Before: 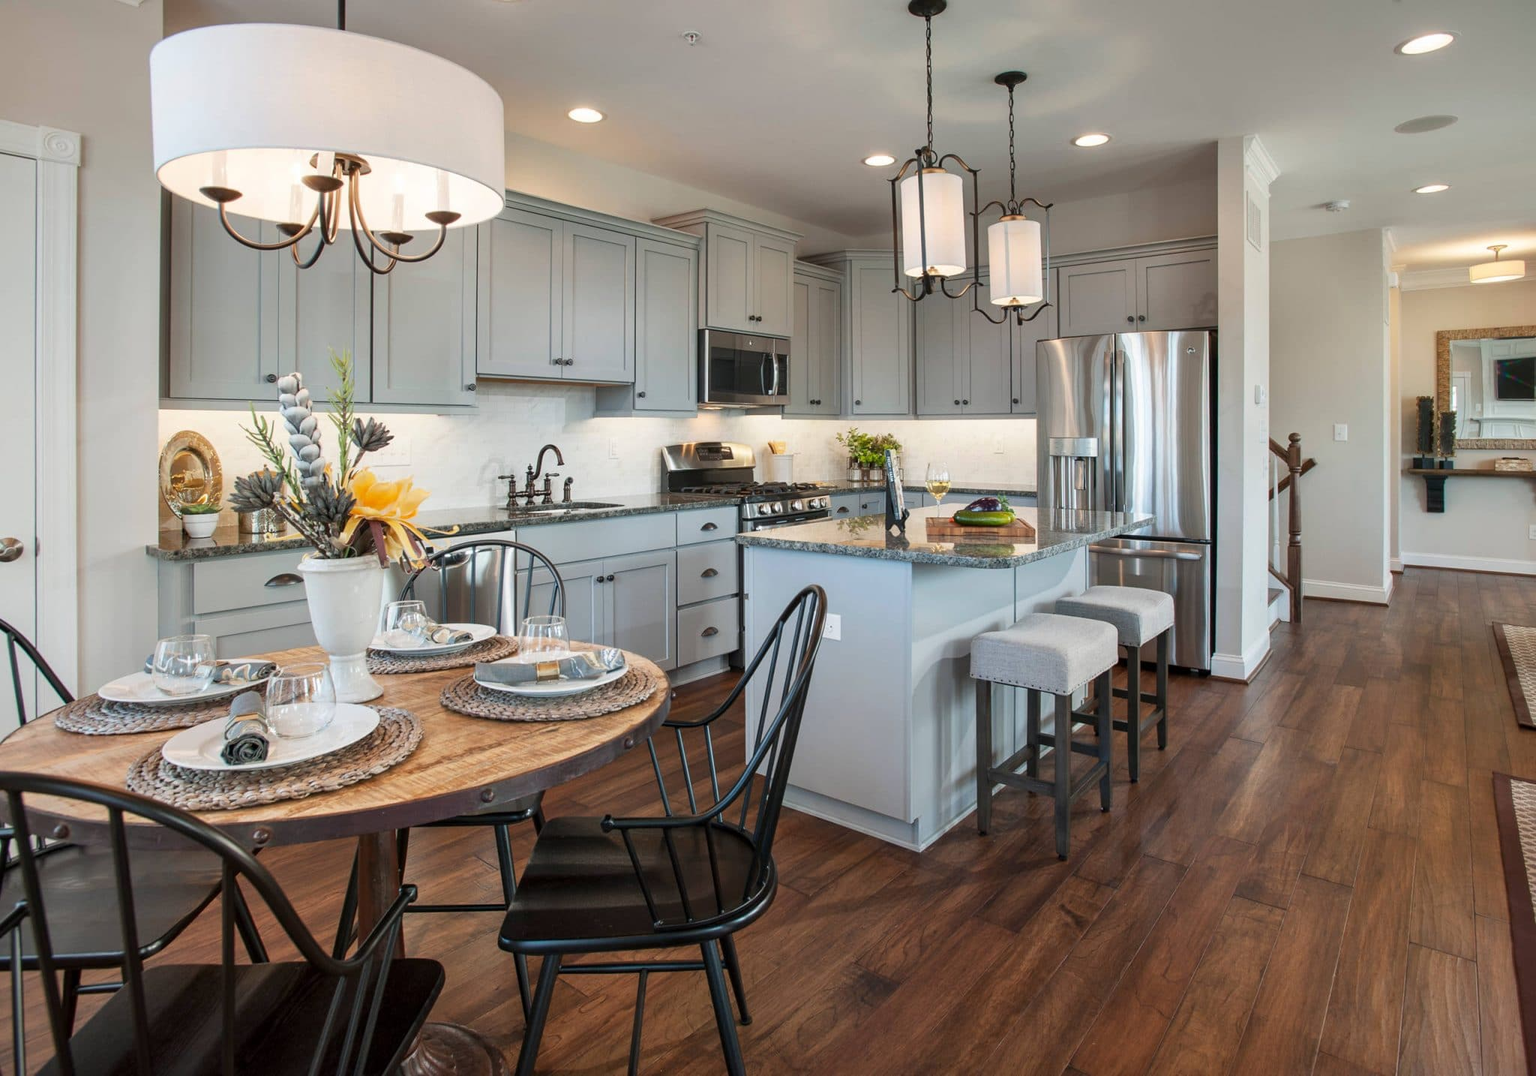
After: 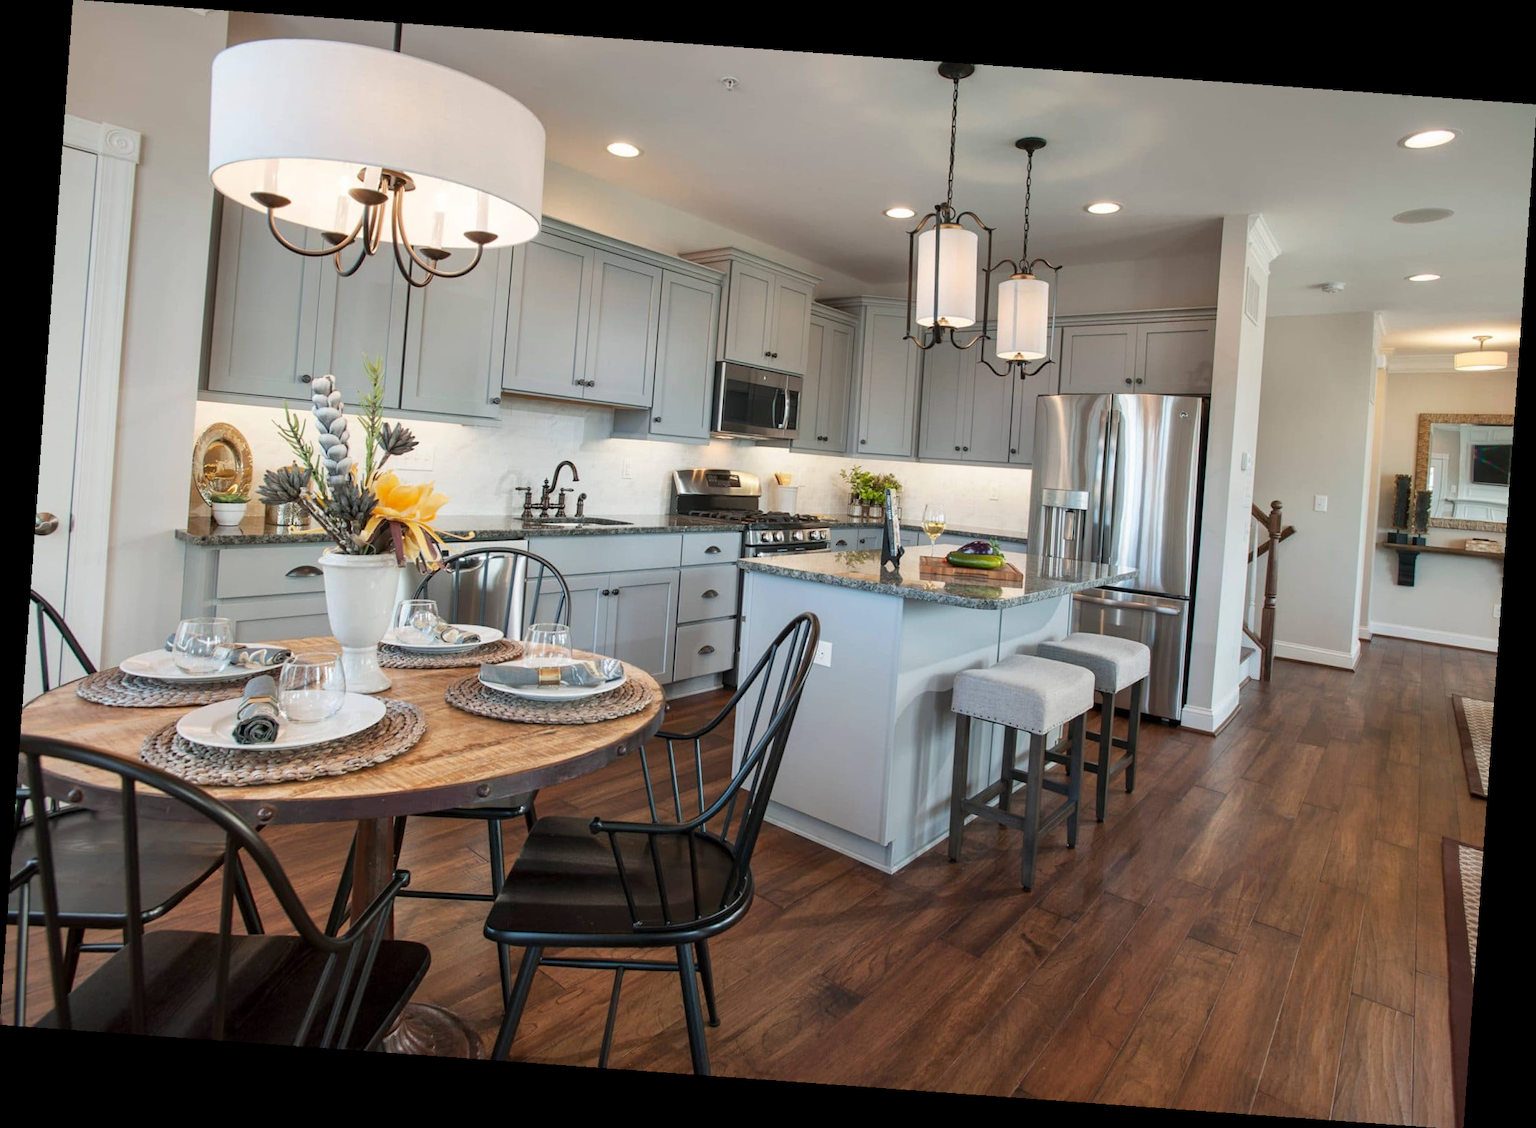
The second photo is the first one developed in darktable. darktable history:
exposure: compensate highlight preservation false
rotate and perspective: rotation 4.1°, automatic cropping off
